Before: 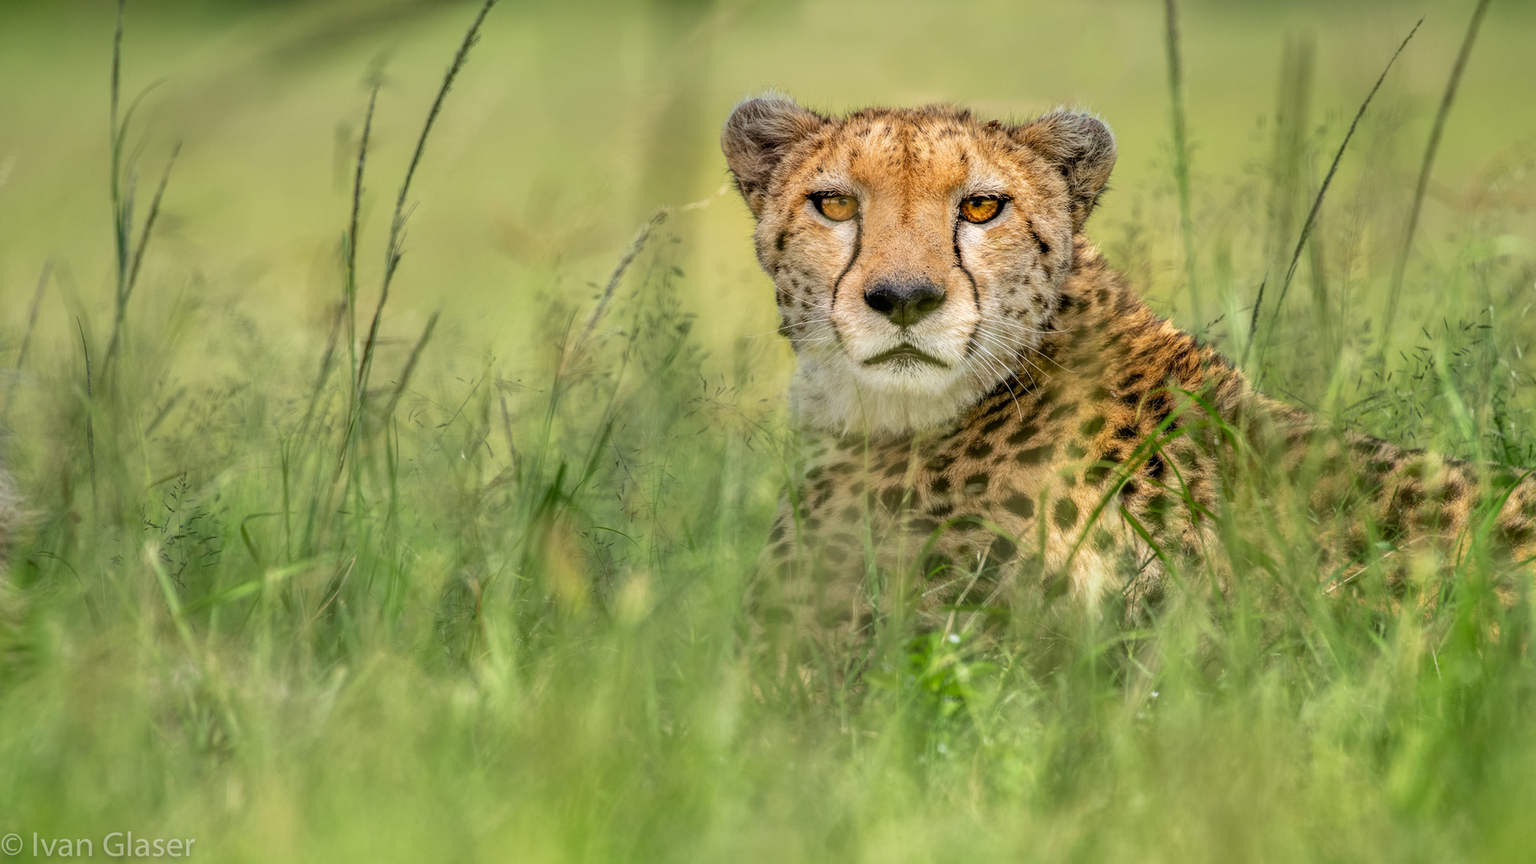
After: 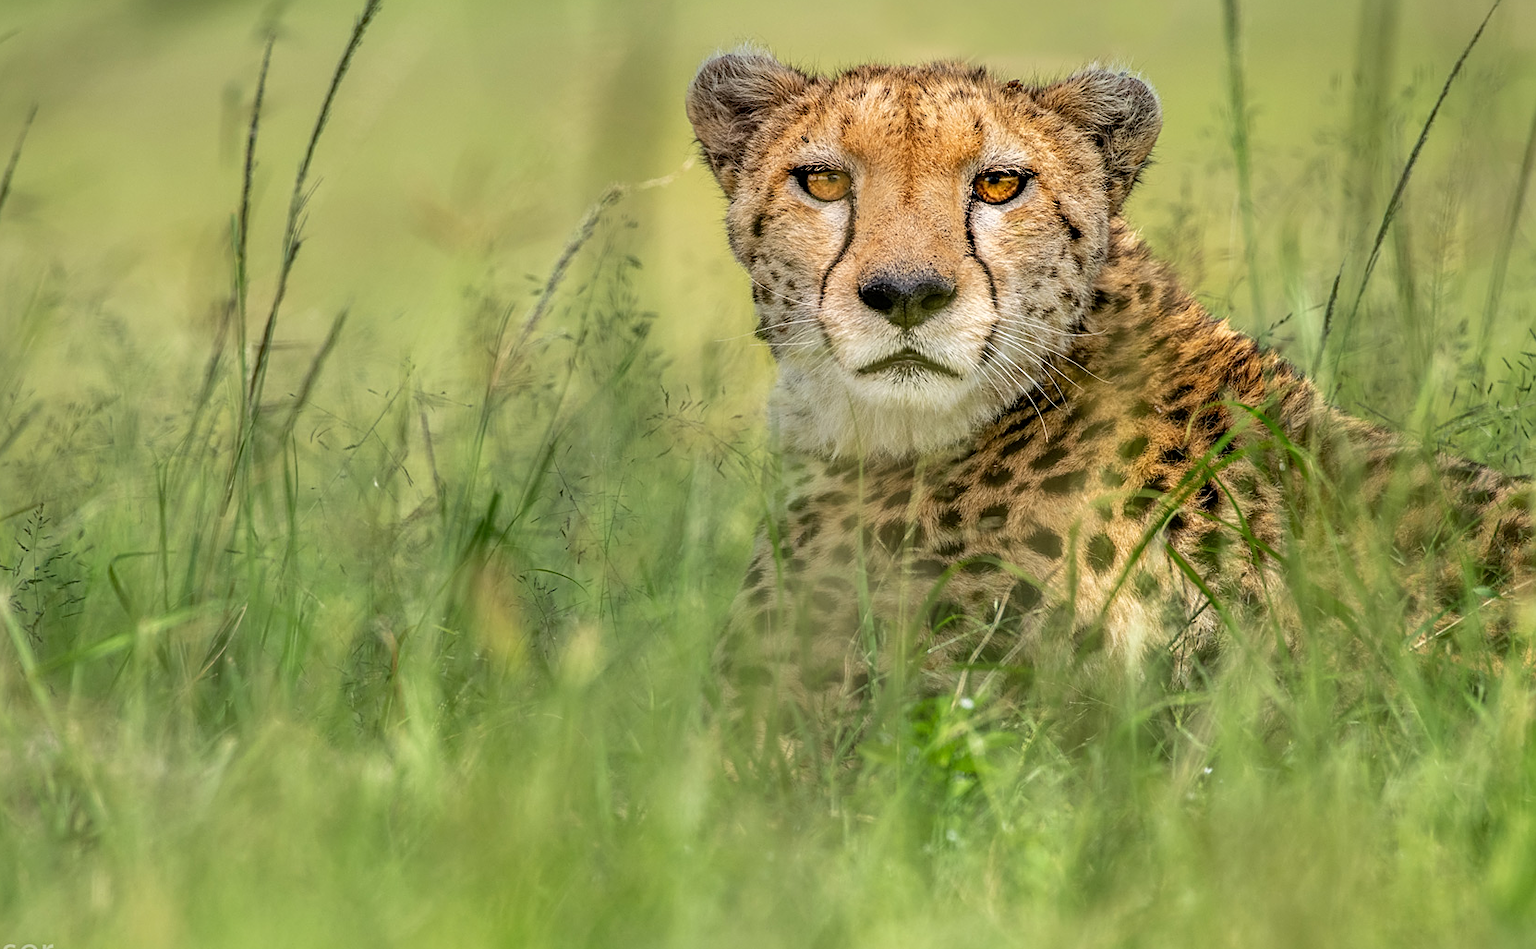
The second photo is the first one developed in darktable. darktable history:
sharpen: on, module defaults
tone equalizer: on, module defaults
crop: left 9.824%, top 6.29%, right 7.025%, bottom 2.291%
